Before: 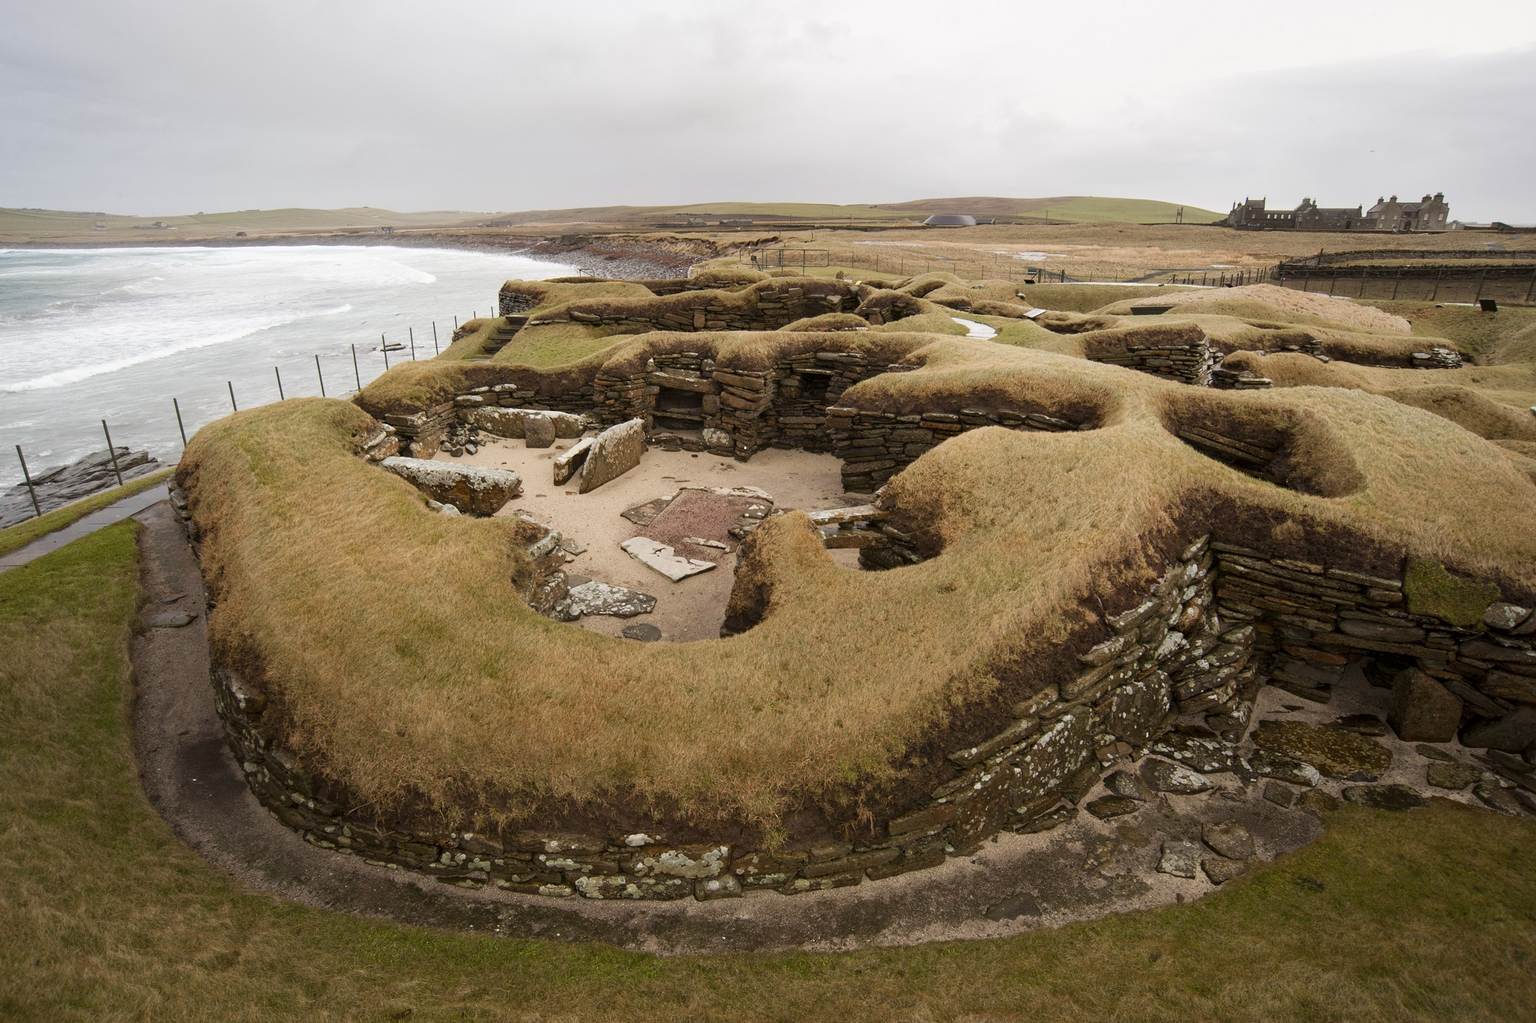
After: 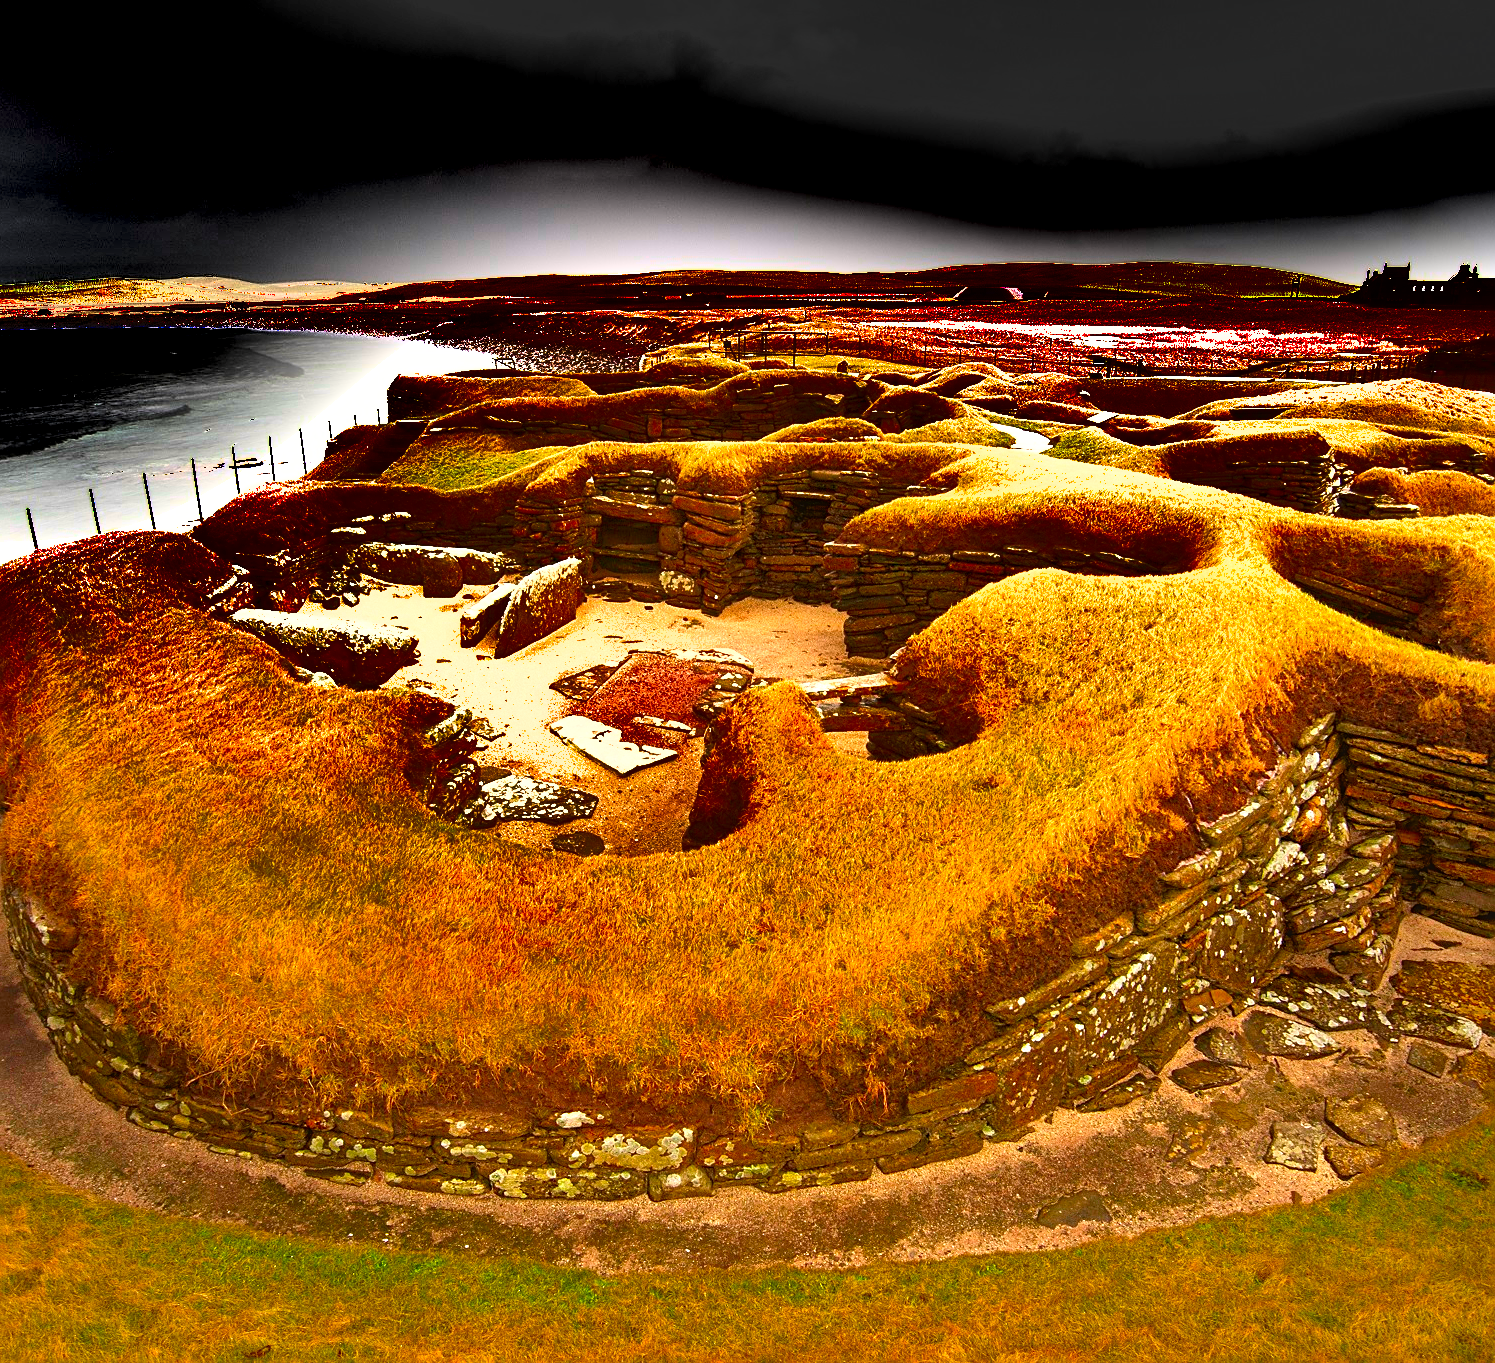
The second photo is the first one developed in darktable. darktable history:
tone equalizer: on, module defaults
sharpen: on, module defaults
crop: left 13.586%, right 13.416%
exposure: black level correction 0, exposure 1.411 EV, compensate exposure bias true, compensate highlight preservation false
color correction: highlights b* -0.023, saturation 2.16
contrast equalizer: y [[0.6 ×6], [0.55 ×6], [0 ×6], [0 ×6], [0 ×6]], mix -0.319
shadows and highlights: radius 123.37, shadows 99.84, white point adjustment -3.03, highlights -99.49, soften with gaussian
